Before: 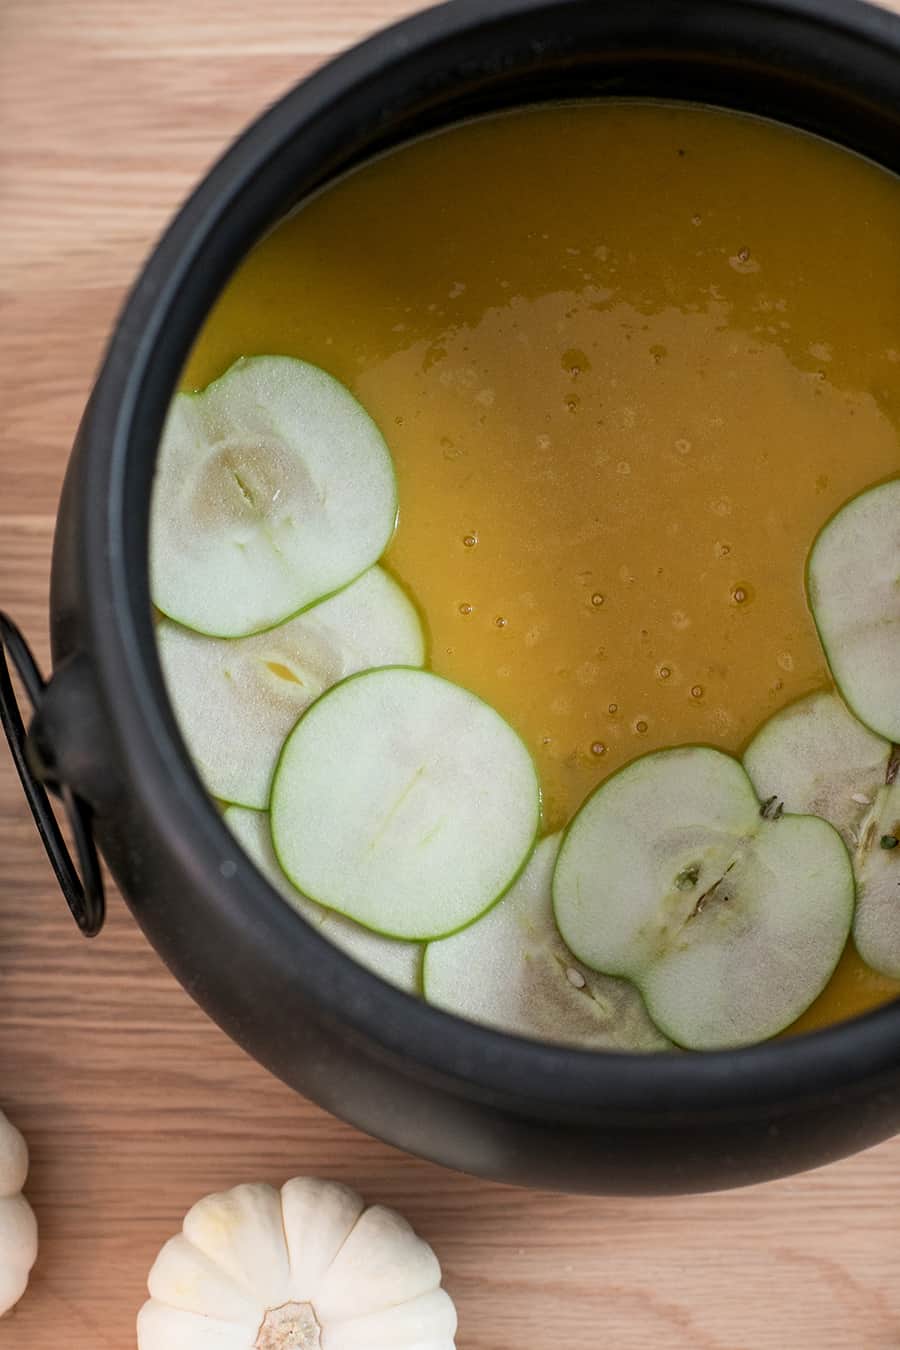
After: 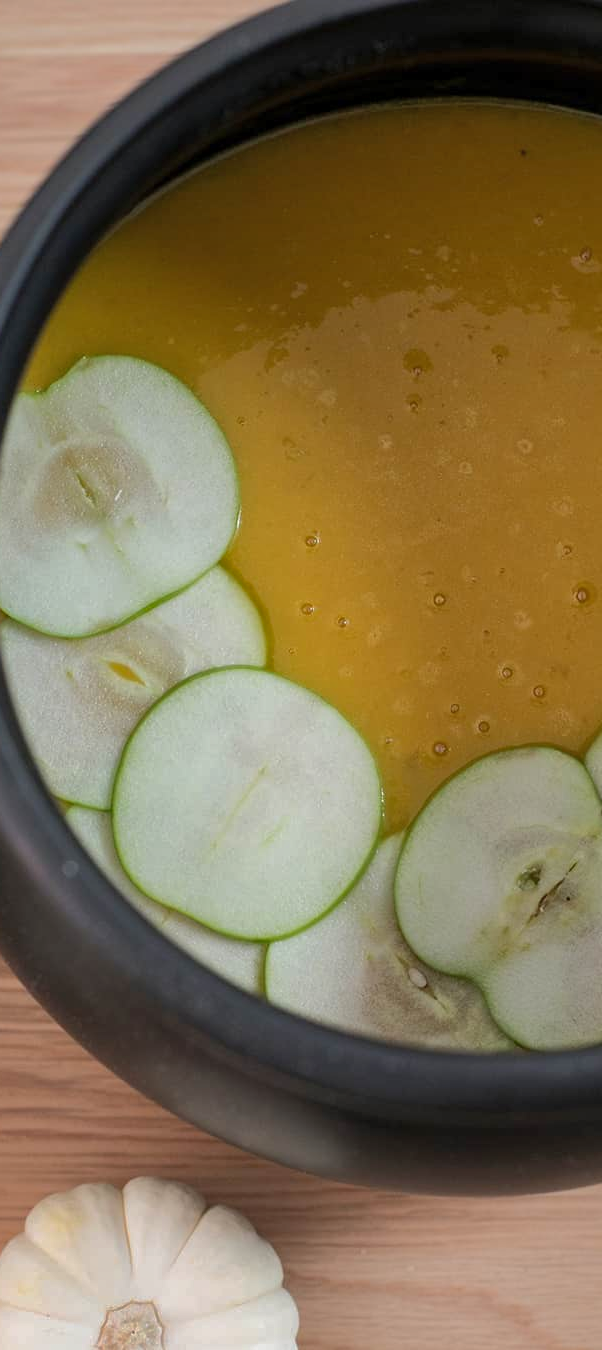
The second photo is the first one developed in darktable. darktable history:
exposure: compensate exposure bias true, compensate highlight preservation false
crop and rotate: left 17.575%, right 15.447%
shadows and highlights: shadows 39.5, highlights -59.89
